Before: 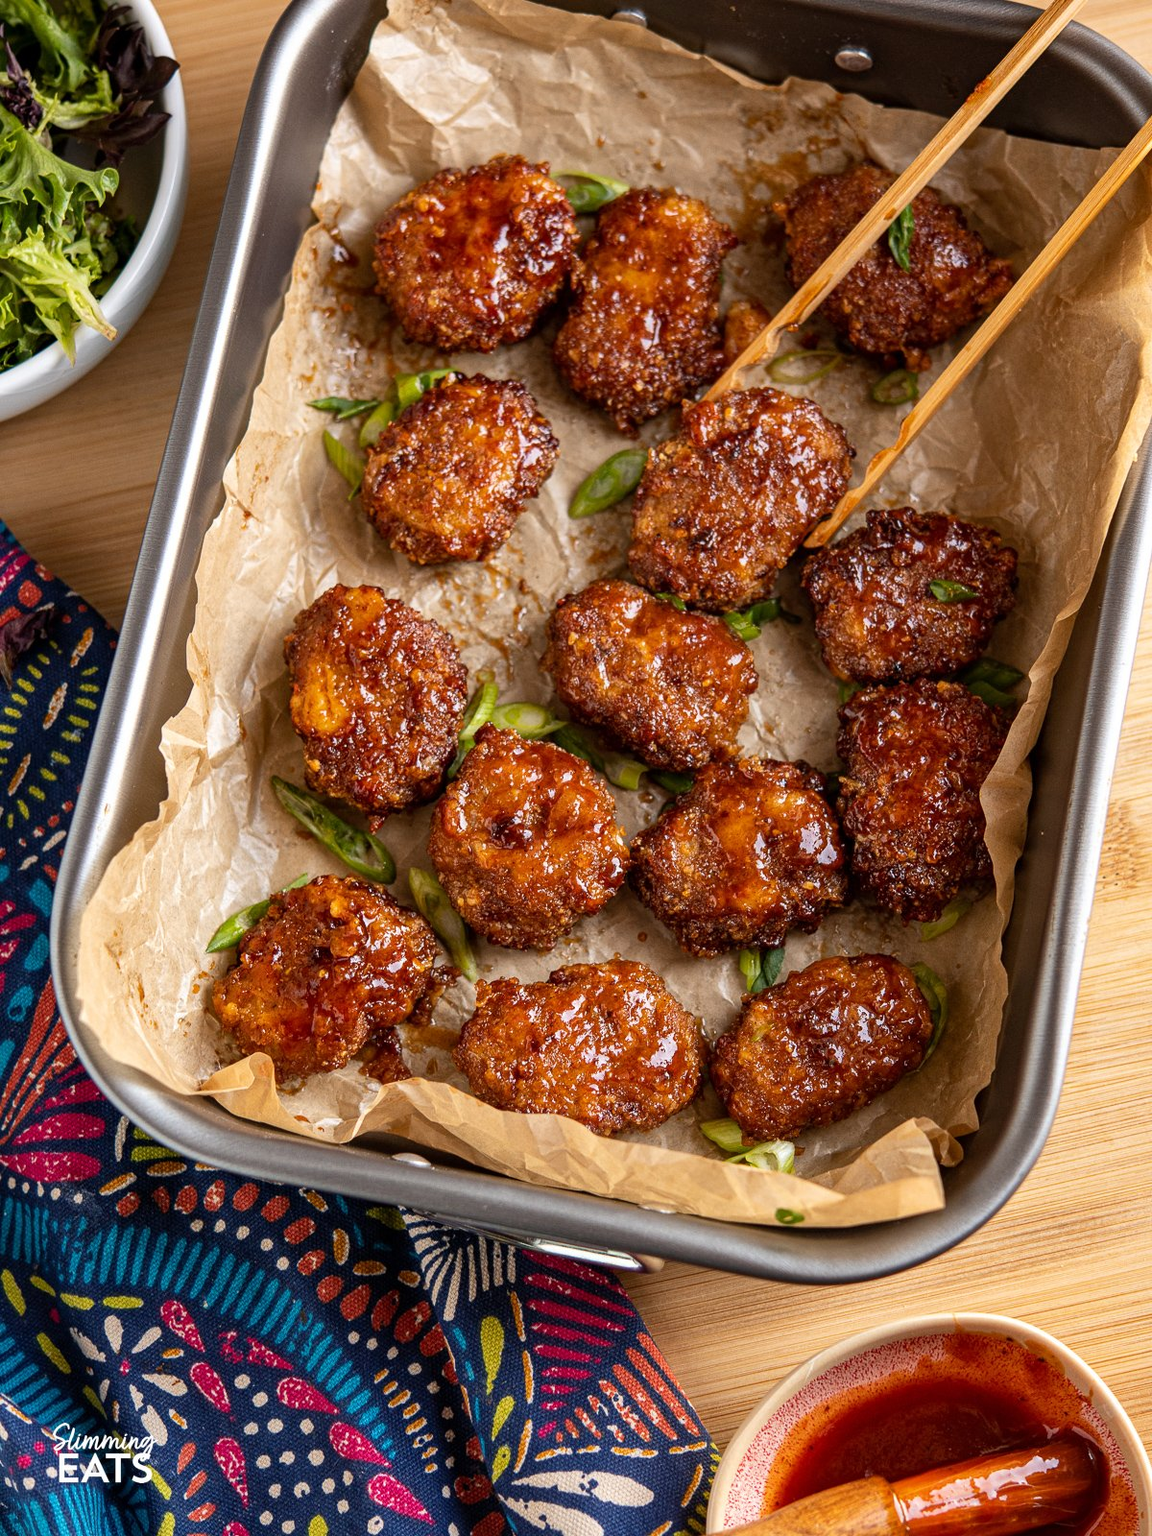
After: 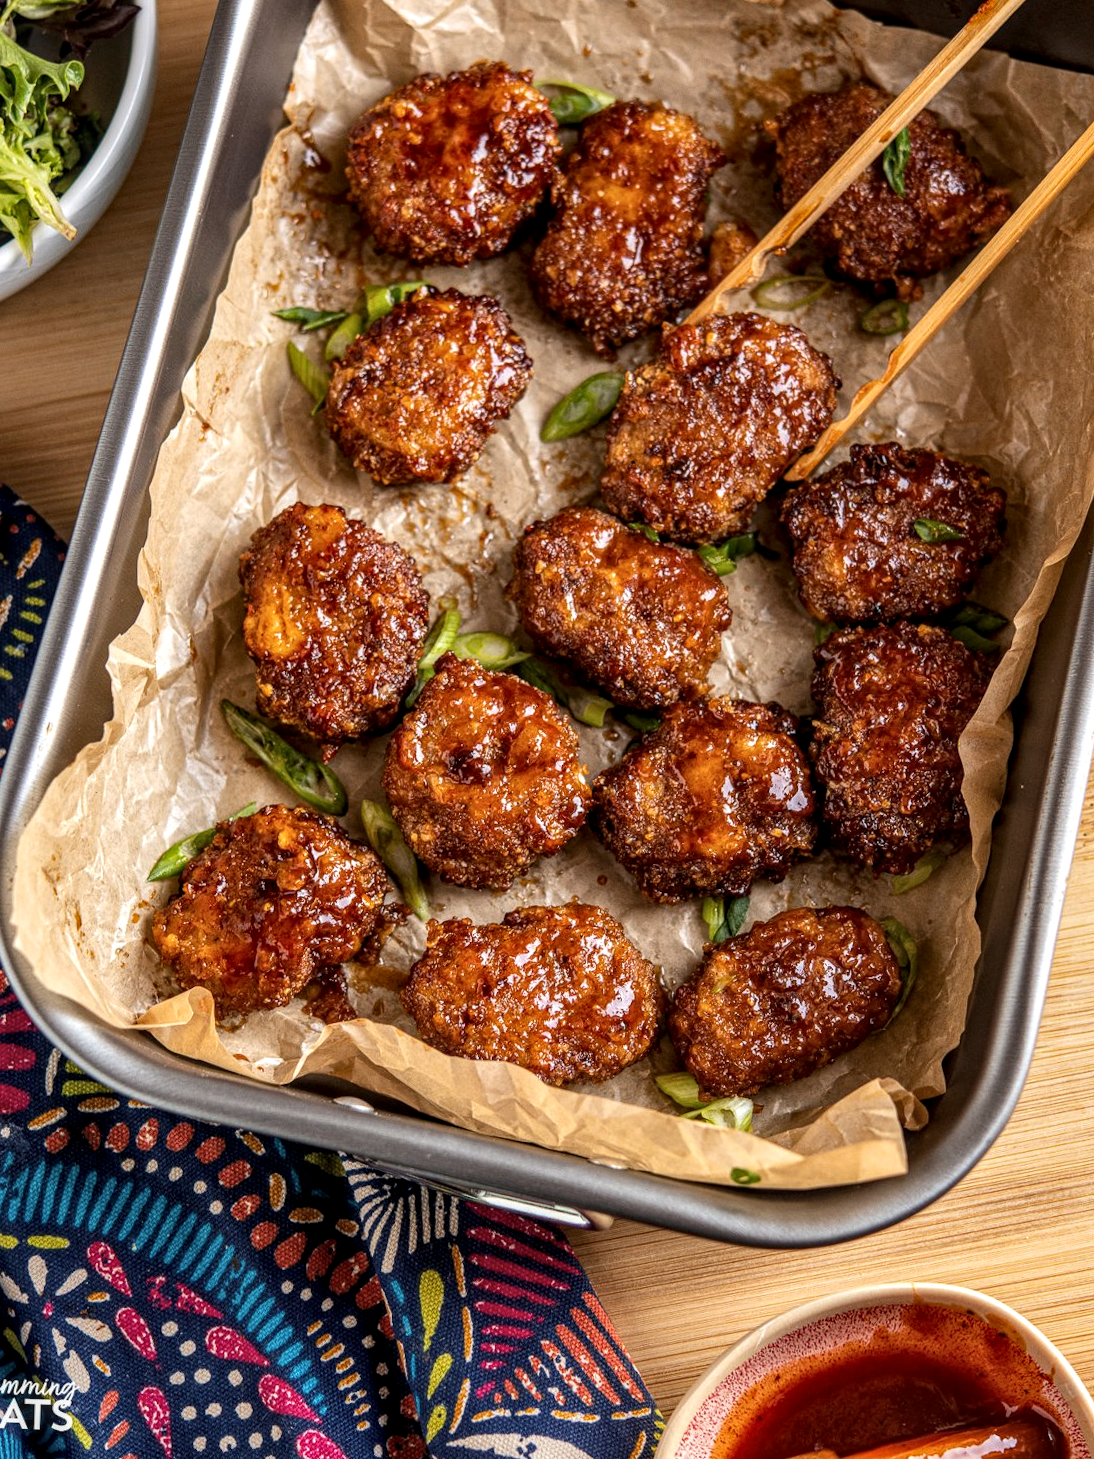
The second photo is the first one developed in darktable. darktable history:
local contrast: highlights 61%, detail 143%, midtone range 0.428
tone curve: curves: ch0 [(0, 0) (0.161, 0.144) (0.501, 0.497) (1, 1)], color space Lab, linked channels, preserve colors none
crop and rotate: angle -1.96°, left 3.097%, top 4.154%, right 1.586%, bottom 0.529%
